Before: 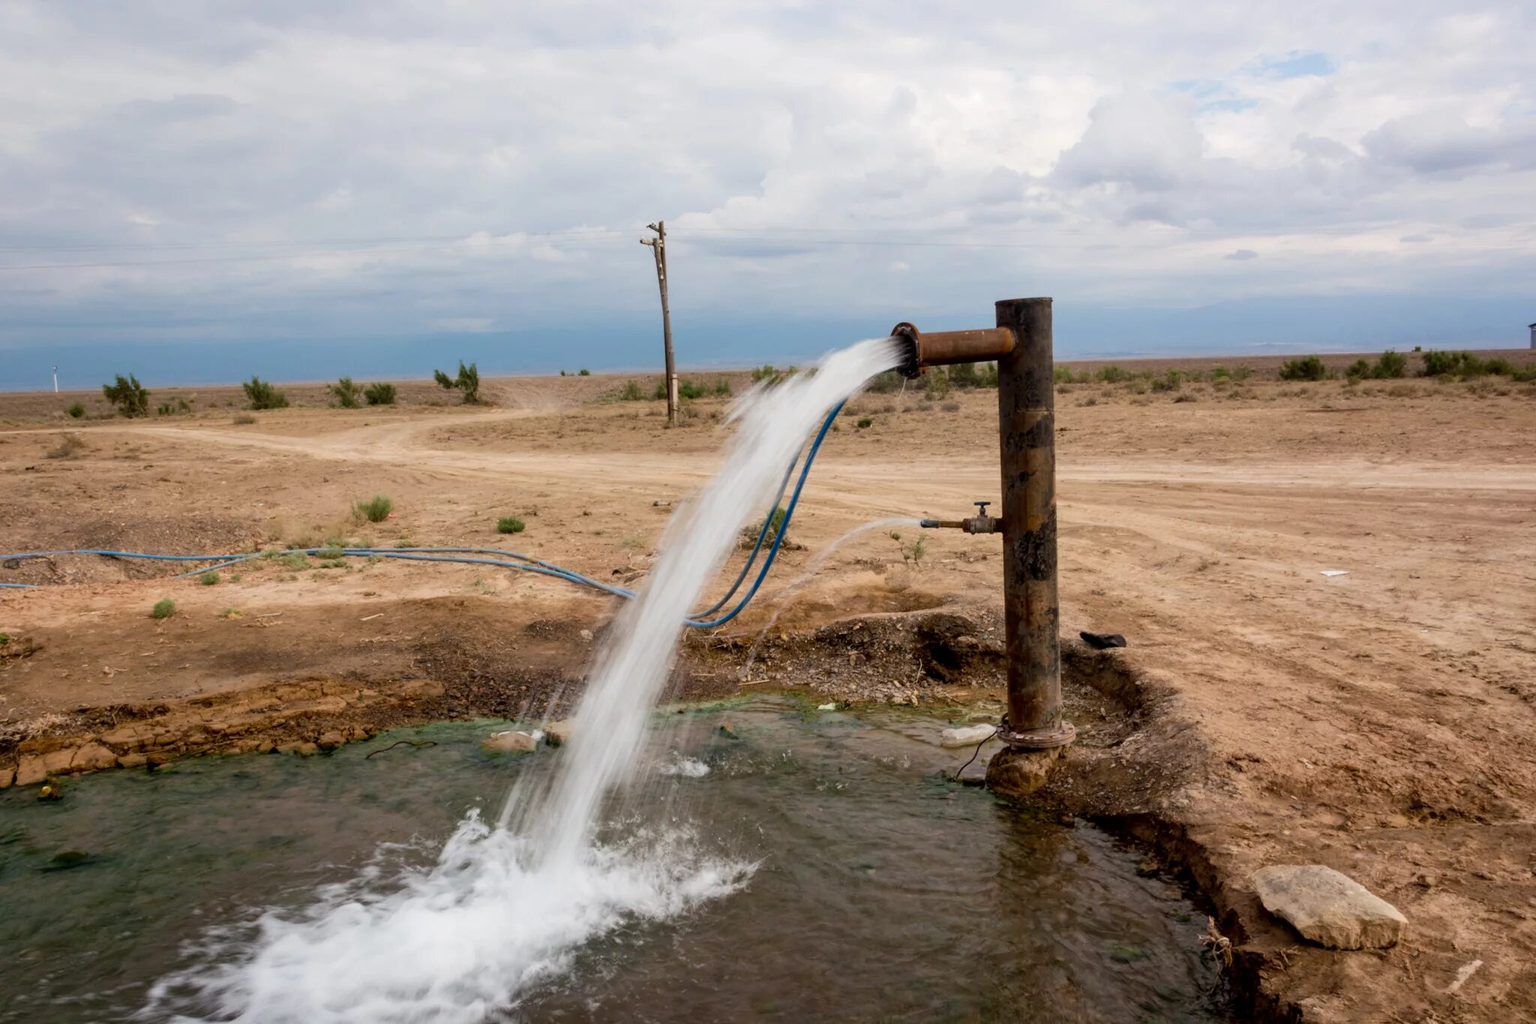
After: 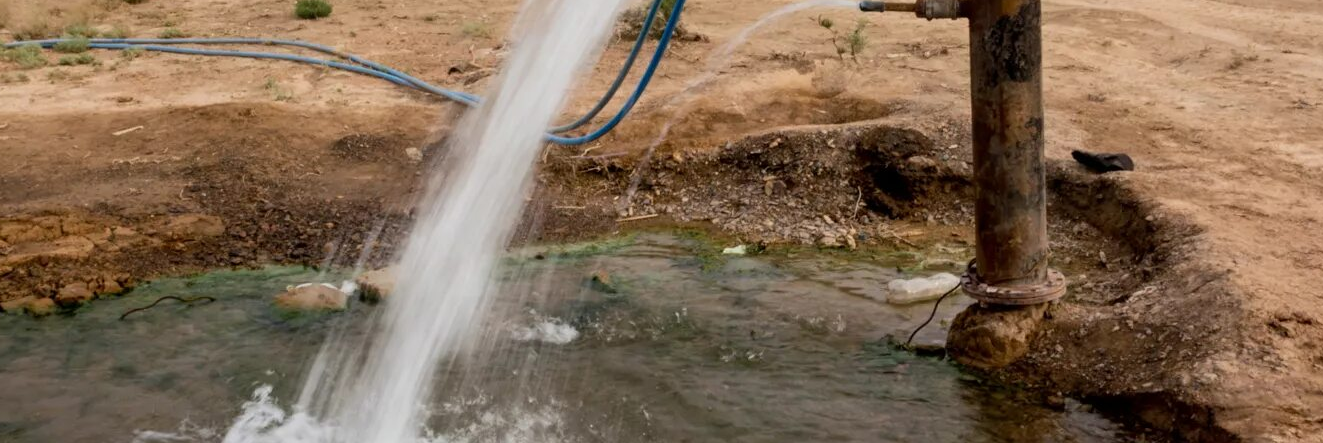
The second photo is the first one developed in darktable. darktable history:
crop: left 18.015%, top 50.708%, right 17.348%, bottom 16.833%
